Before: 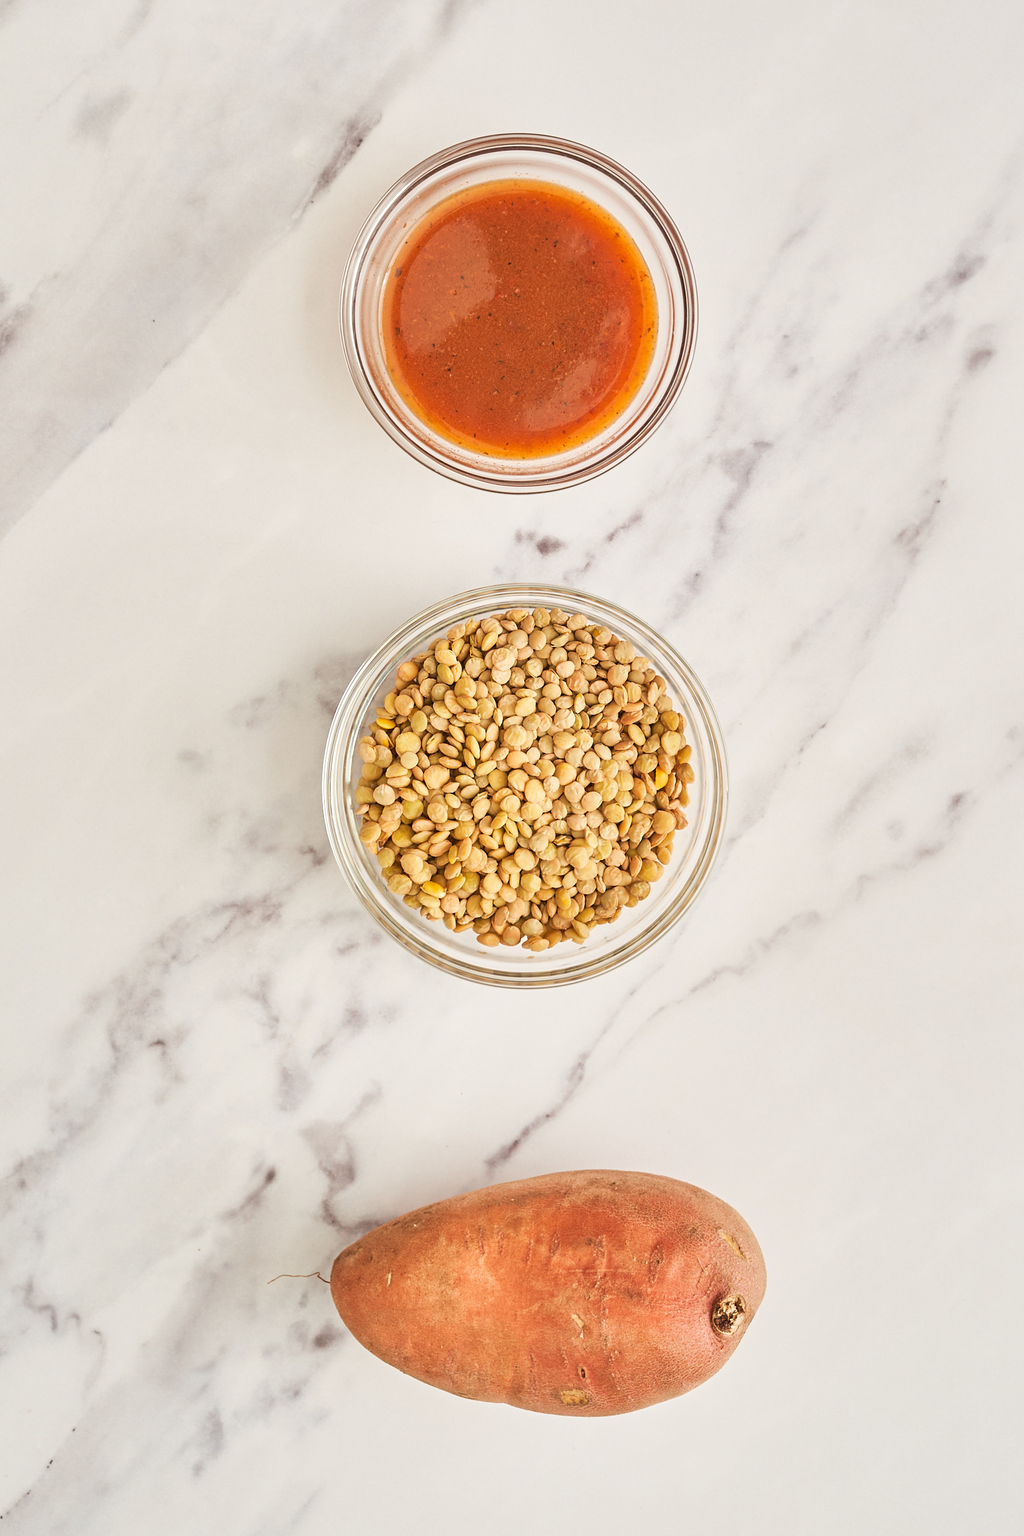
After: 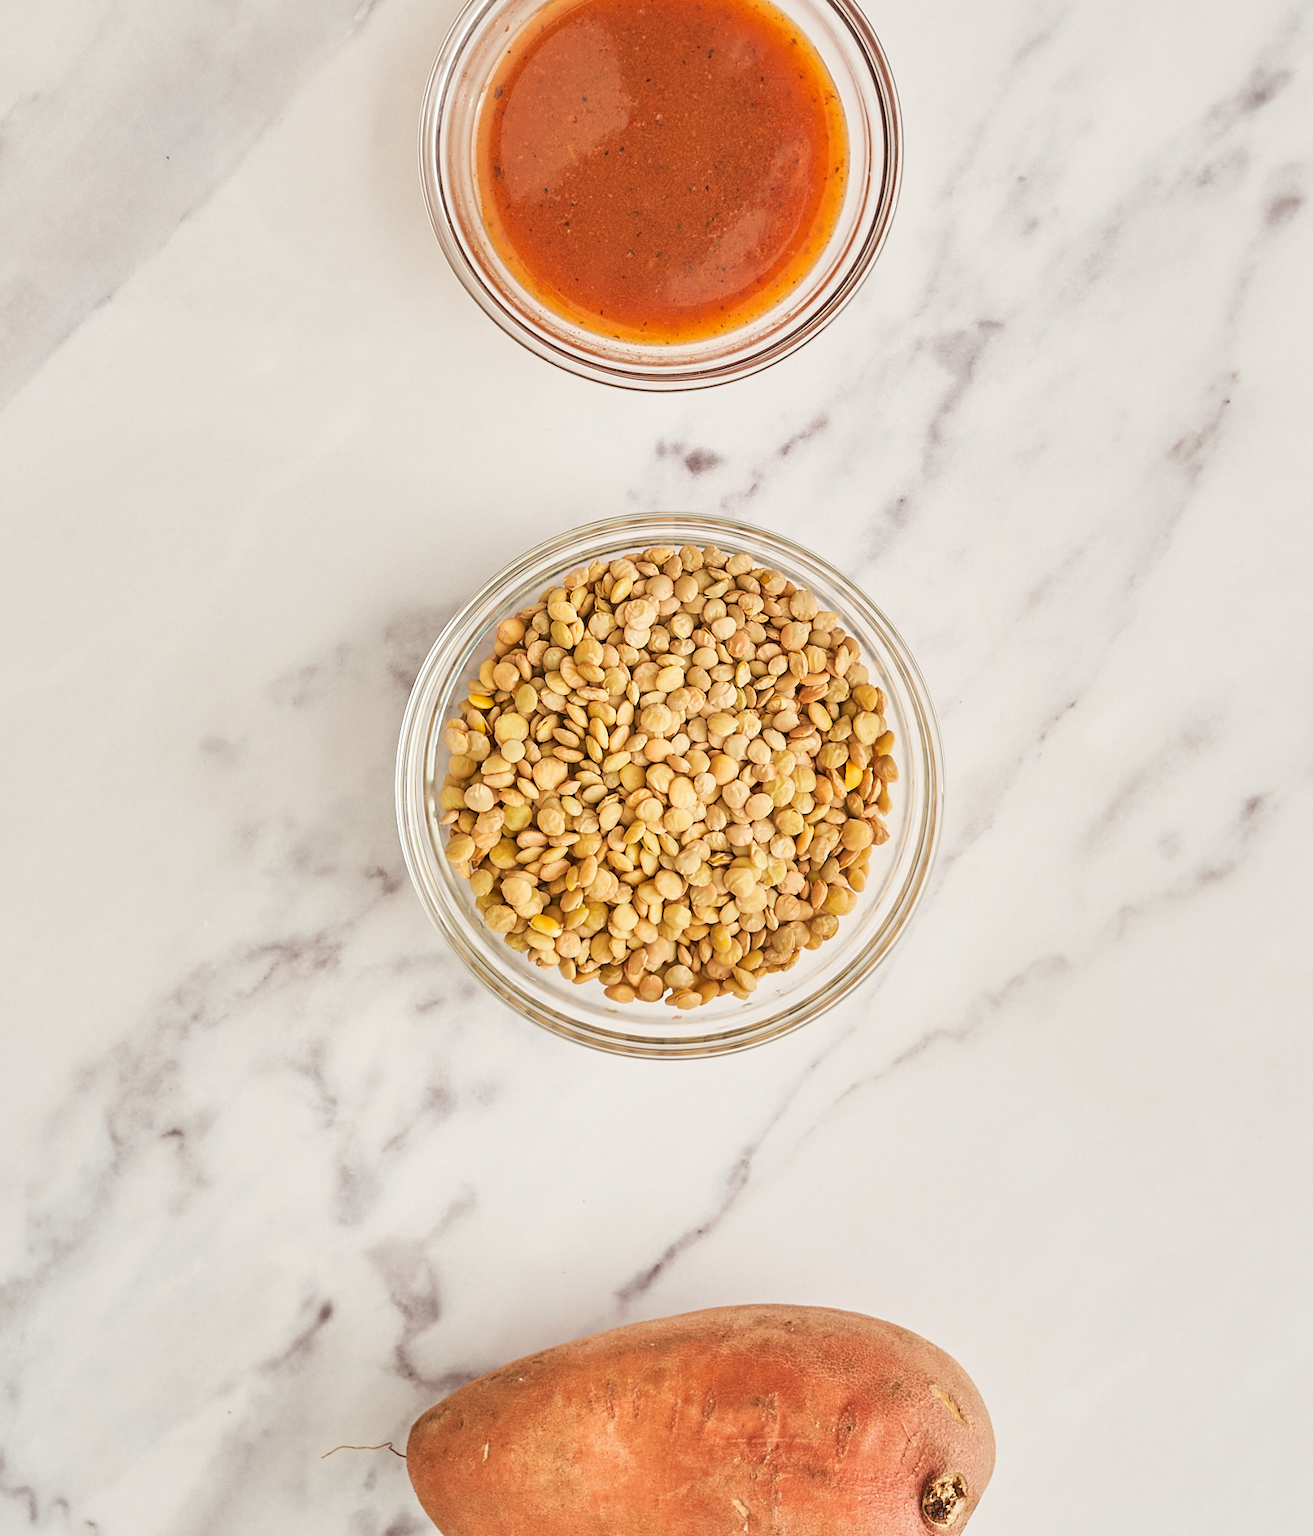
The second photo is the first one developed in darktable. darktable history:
crop and rotate: left 2.991%, top 13.302%, right 1.981%, bottom 12.636%
tone equalizer: -7 EV 0.18 EV, -6 EV 0.12 EV, -5 EV 0.08 EV, -4 EV 0.04 EV, -2 EV -0.02 EV, -1 EV -0.04 EV, +0 EV -0.06 EV, luminance estimator HSV value / RGB max
